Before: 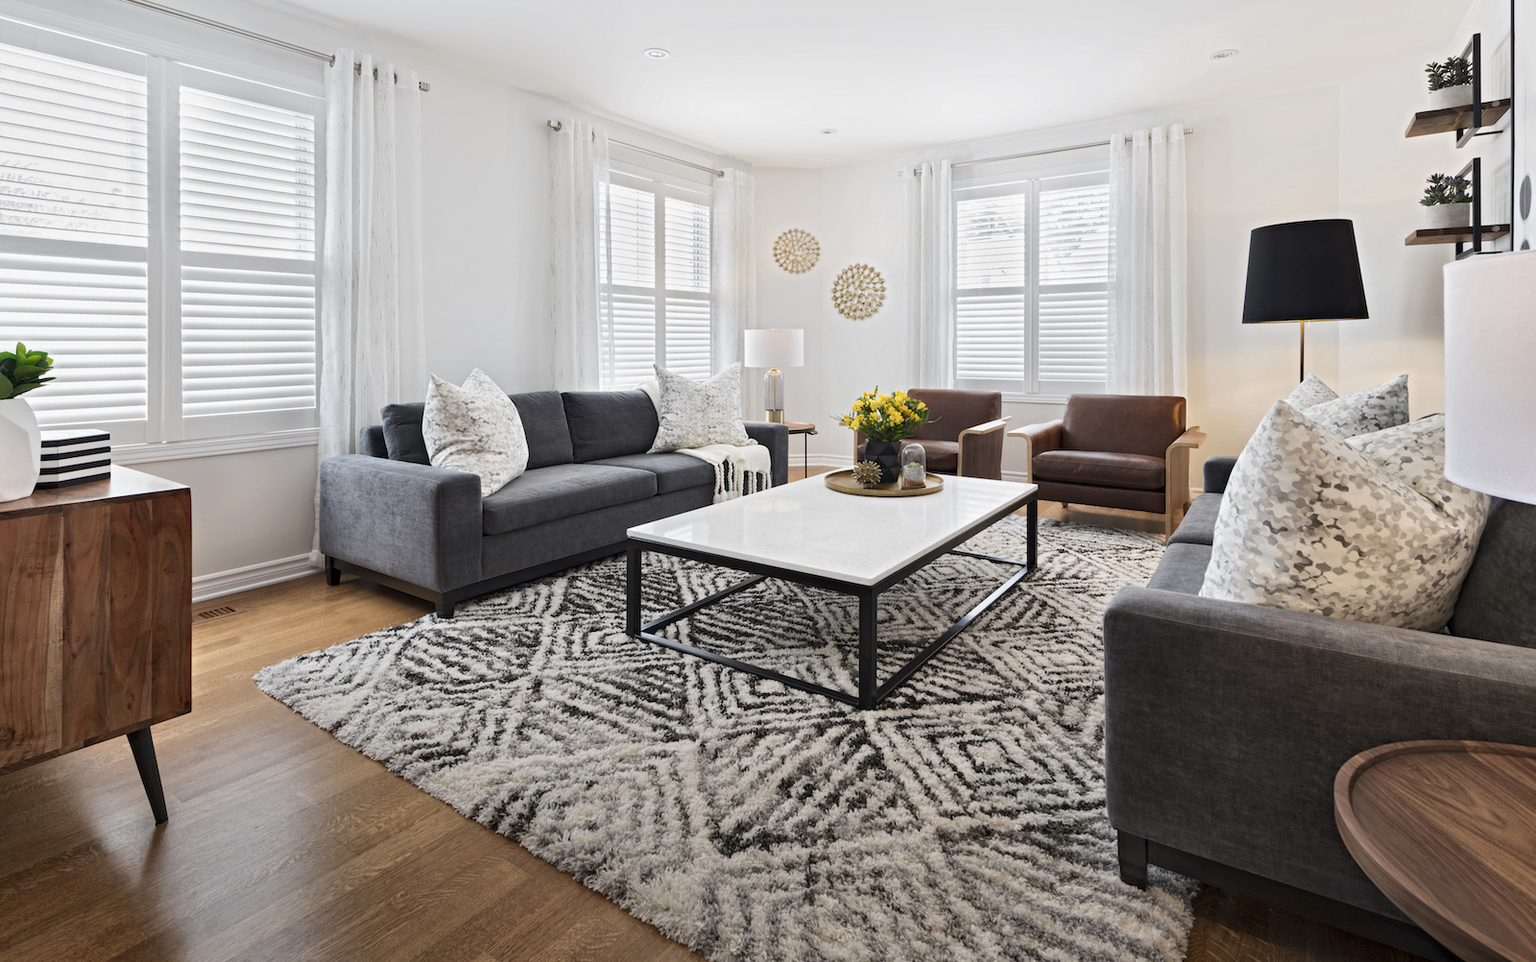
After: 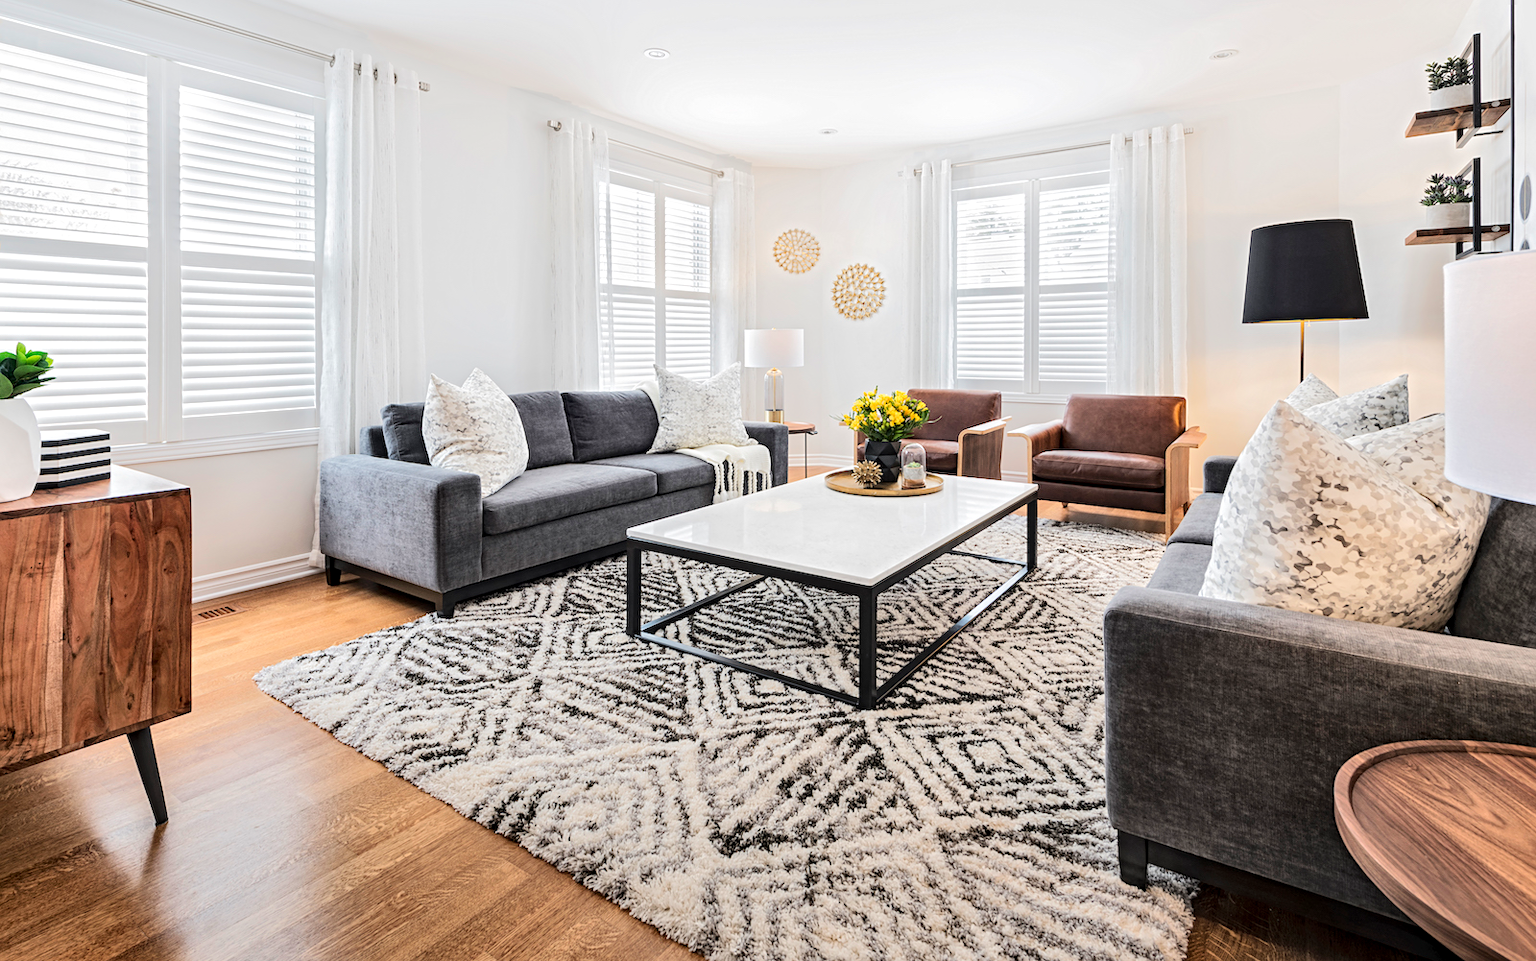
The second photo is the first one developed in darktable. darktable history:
local contrast: detail 130%
sharpen: amount 0.204
tone equalizer: -7 EV 0.142 EV, -6 EV 0.633 EV, -5 EV 1.14 EV, -4 EV 1.31 EV, -3 EV 1.15 EV, -2 EV 0.6 EV, -1 EV 0.153 EV, edges refinement/feathering 500, mask exposure compensation -1.57 EV, preserve details no
shadows and highlights: radius 127.41, shadows 21.08, highlights -22.54, low approximation 0.01
